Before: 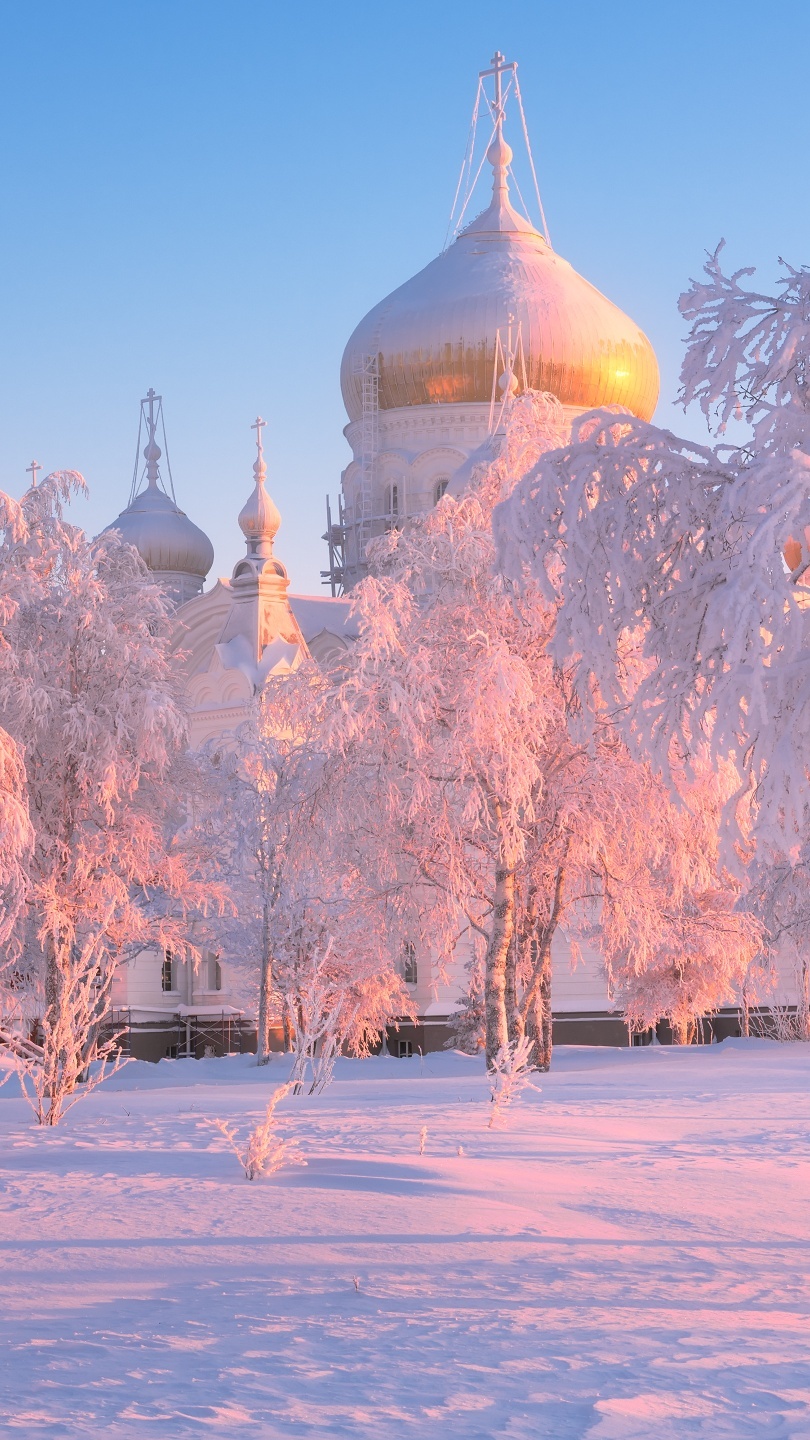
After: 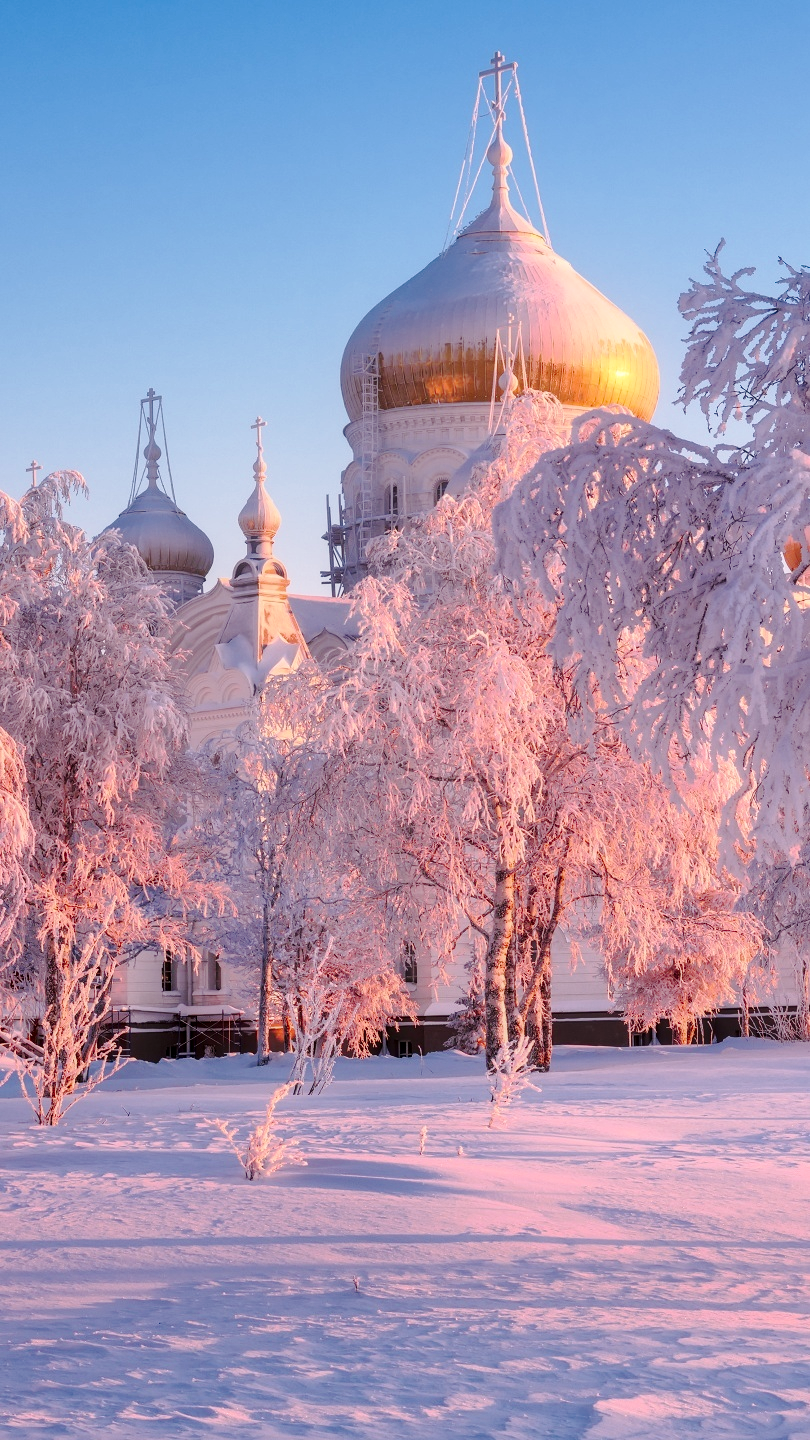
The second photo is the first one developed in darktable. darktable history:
local contrast: on, module defaults
tone curve: curves: ch0 [(0, 0) (0.058, 0.027) (0.214, 0.183) (0.295, 0.288) (0.48, 0.541) (0.658, 0.703) (0.741, 0.775) (0.844, 0.866) (0.986, 0.957)]; ch1 [(0, 0) (0.172, 0.123) (0.312, 0.296) (0.437, 0.429) (0.471, 0.469) (0.502, 0.5) (0.513, 0.515) (0.572, 0.603) (0.617, 0.653) (0.68, 0.724) (0.889, 0.924) (1, 1)]; ch2 [(0, 0) (0.411, 0.424) (0.489, 0.49) (0.502, 0.5) (0.512, 0.524) (0.549, 0.578) (0.604, 0.628) (0.709, 0.748) (1, 1)], preserve colors none
contrast brightness saturation: contrast 0.126, brightness -0.226, saturation 0.145
